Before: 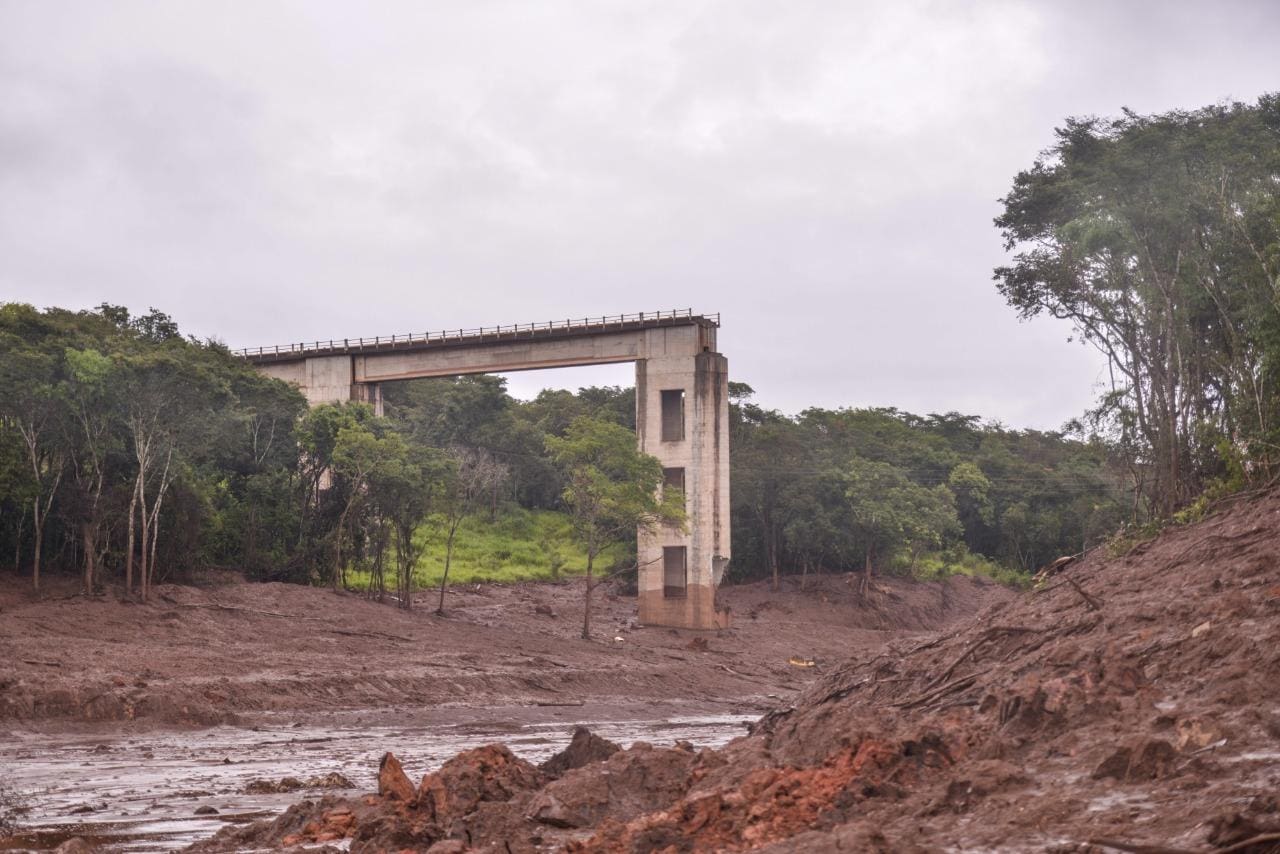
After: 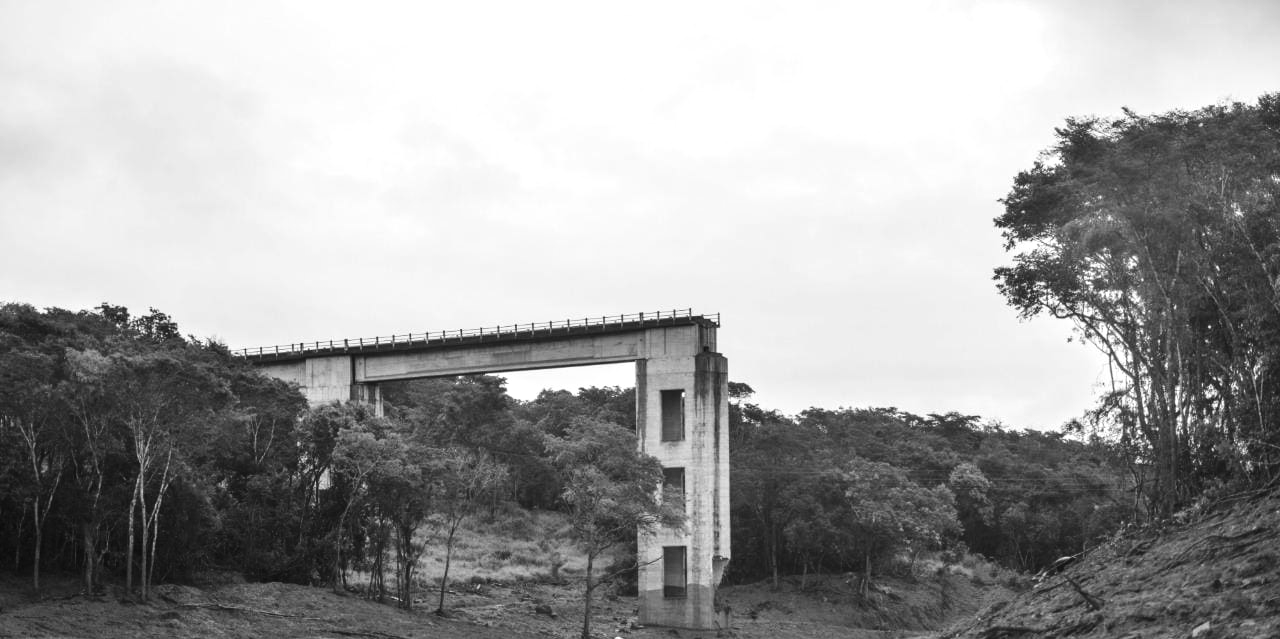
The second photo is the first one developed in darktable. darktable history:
crop: bottom 24.967%
contrast brightness saturation: contrast 0.19, brightness -0.24, saturation 0.11
color balance rgb: perceptual saturation grading › global saturation 20%, perceptual saturation grading › highlights -50%, perceptual saturation grading › shadows 30%, perceptual brilliance grading › global brilliance 10%, perceptual brilliance grading › shadows 15%
monochrome: a -3.63, b -0.465
color balance: mode lift, gamma, gain (sRGB), lift [1.04, 1, 1, 0.97], gamma [1.01, 1, 1, 0.97], gain [0.96, 1, 1, 0.97]
